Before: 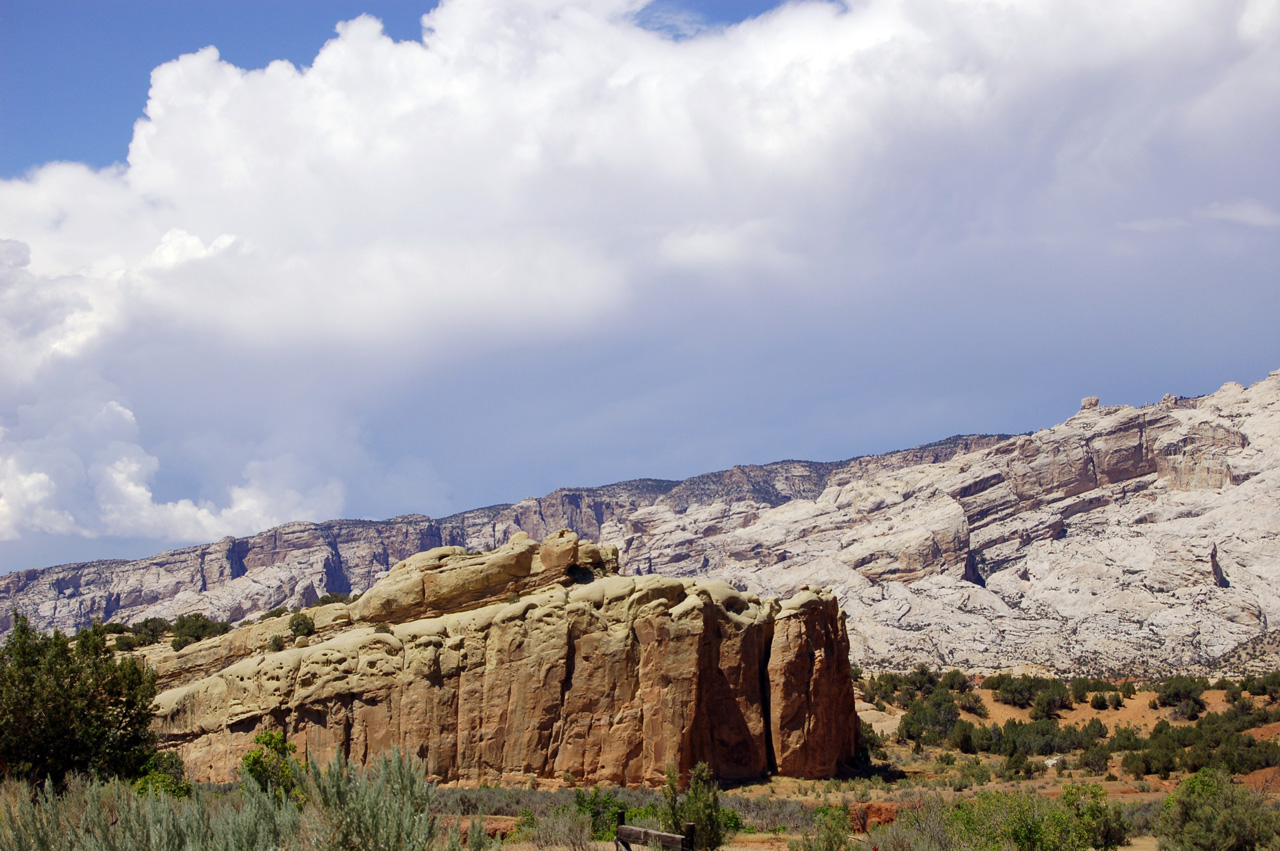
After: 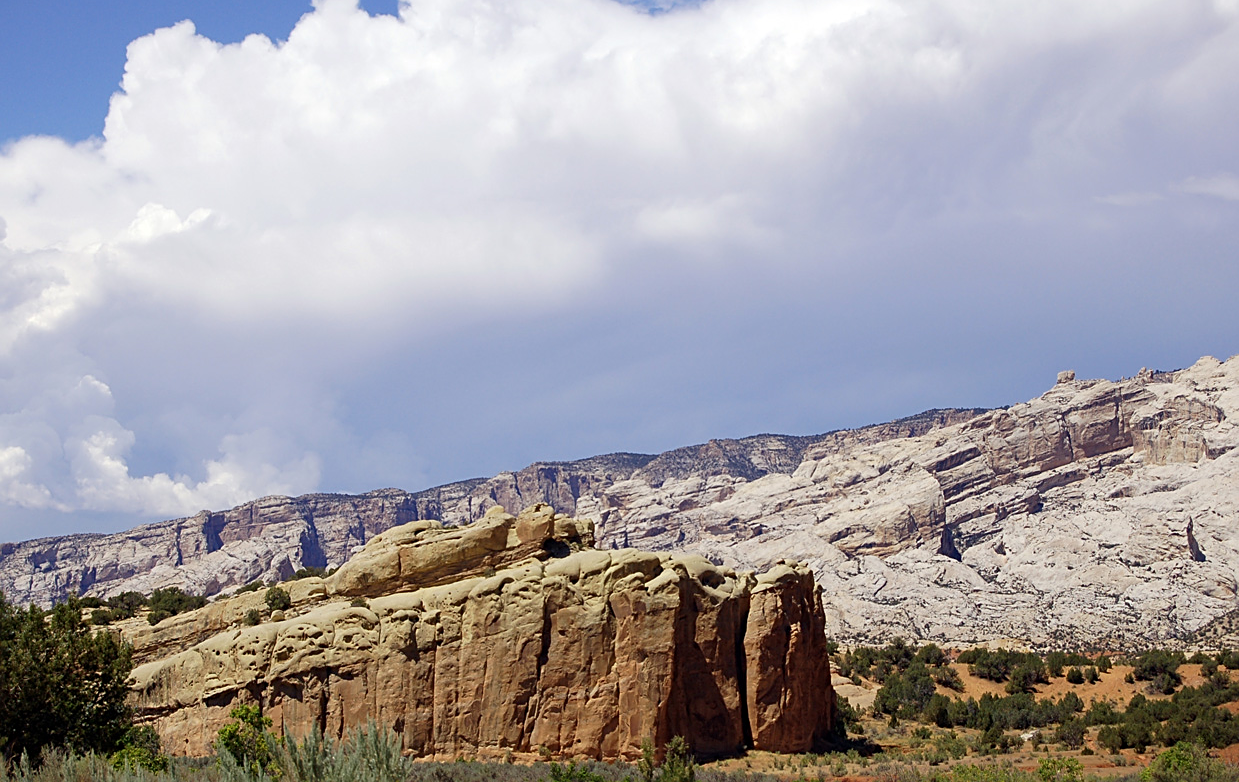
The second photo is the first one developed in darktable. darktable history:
sharpen: on, module defaults
crop: left 1.887%, top 3.143%, right 1.244%, bottom 4.965%
